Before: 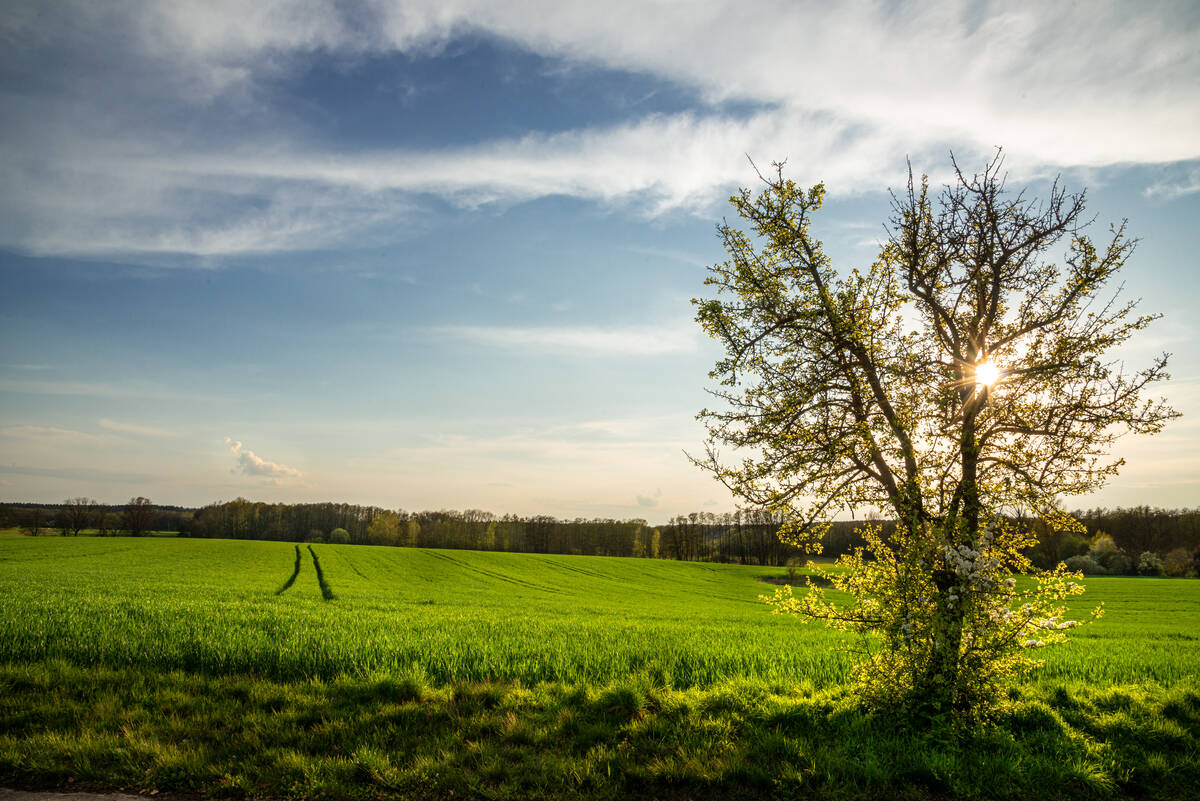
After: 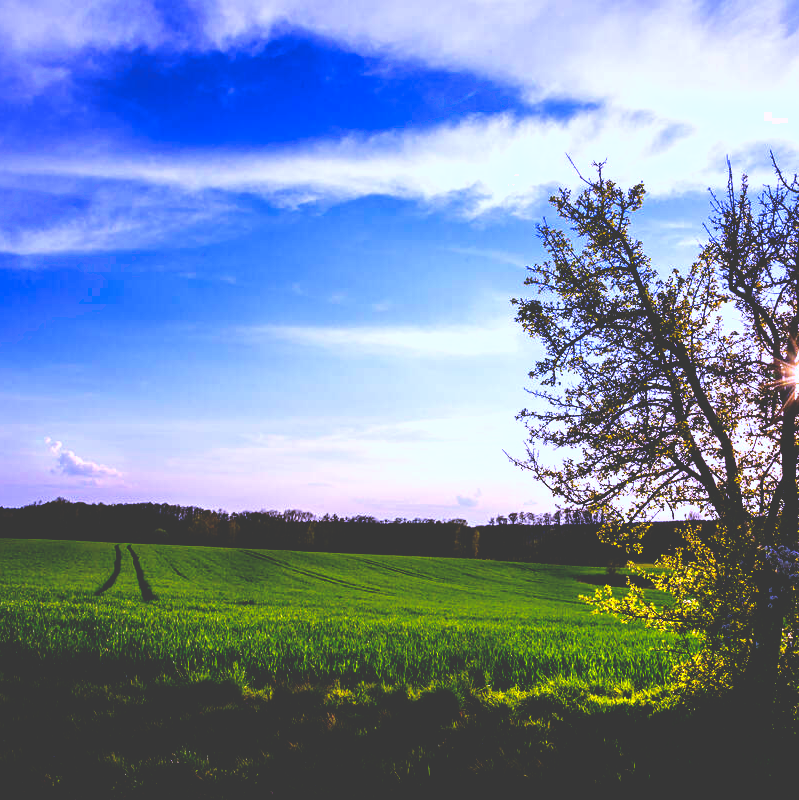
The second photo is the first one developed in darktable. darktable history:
crop and rotate: left 15.055%, right 18.278%
base curve: curves: ch0 [(0, 0.036) (0.083, 0.04) (0.804, 1)], preserve colors none
white balance: red 0.98, blue 1.61
